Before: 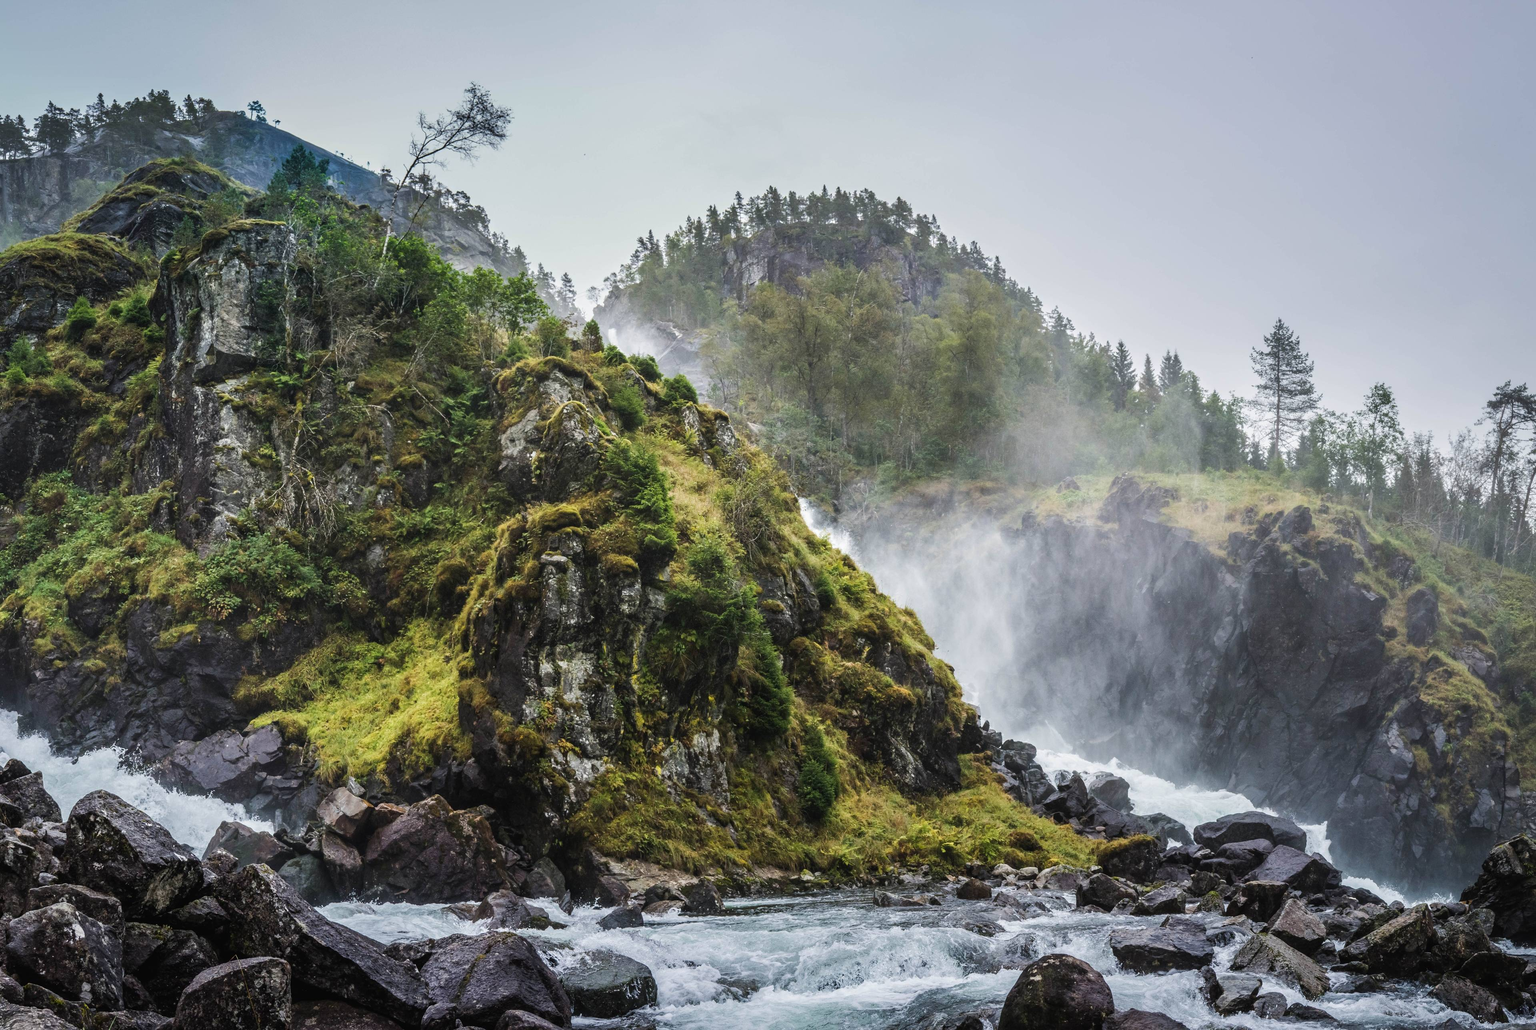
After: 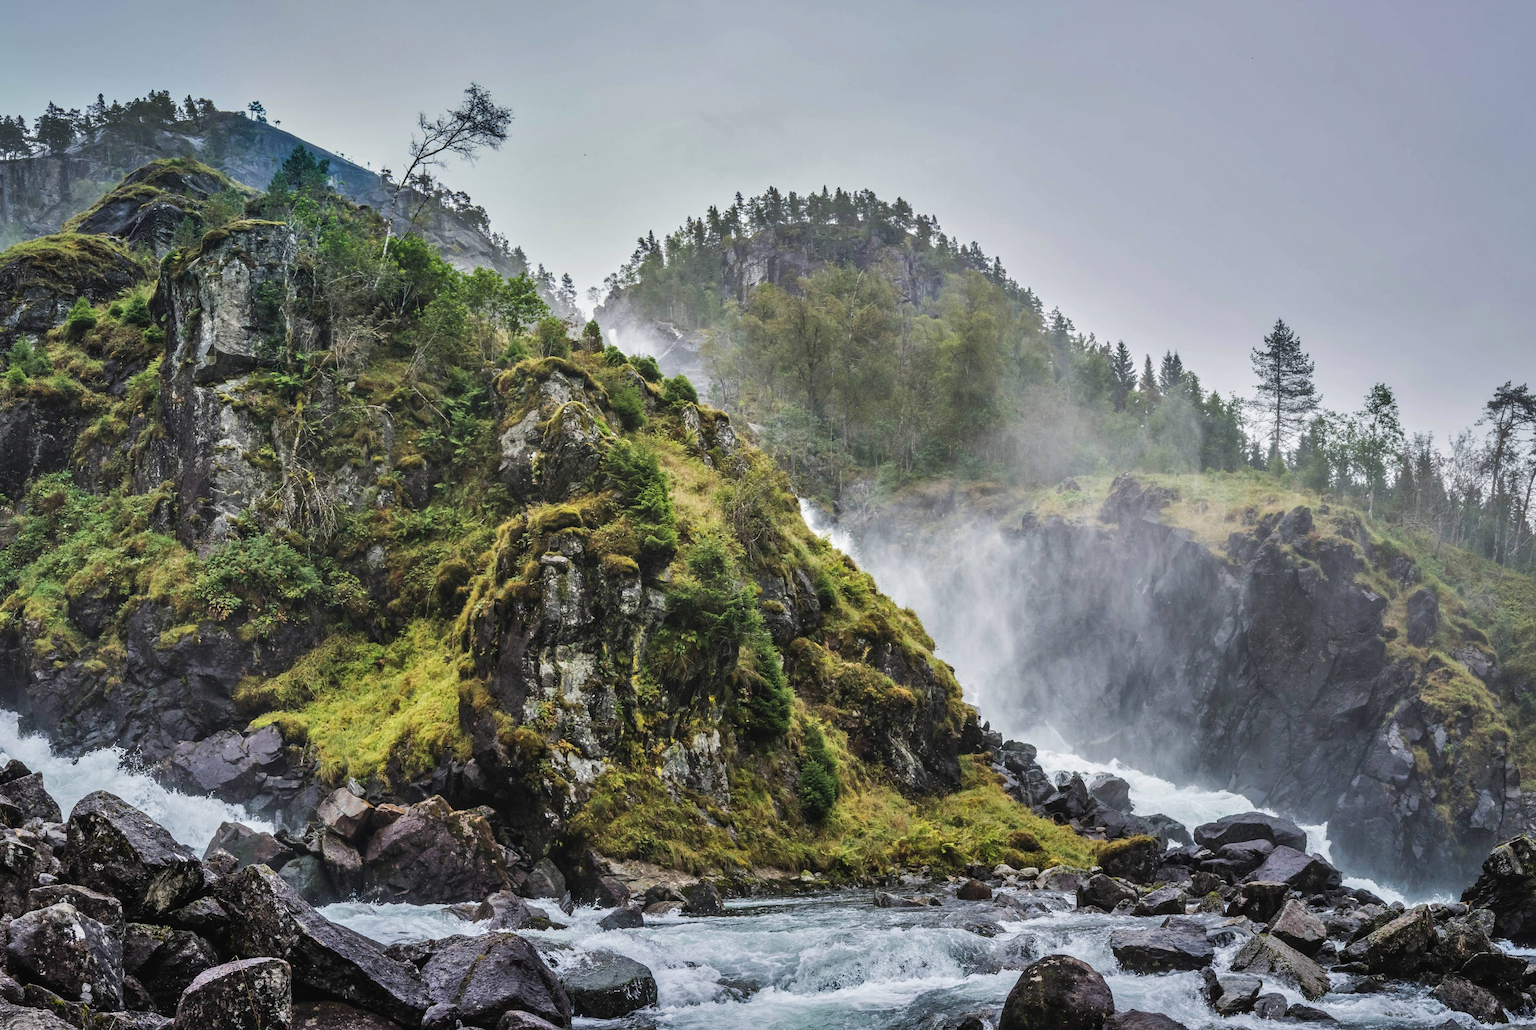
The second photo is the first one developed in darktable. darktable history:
shadows and highlights: highlights color adjustment 55.23%, low approximation 0.01, soften with gaussian
